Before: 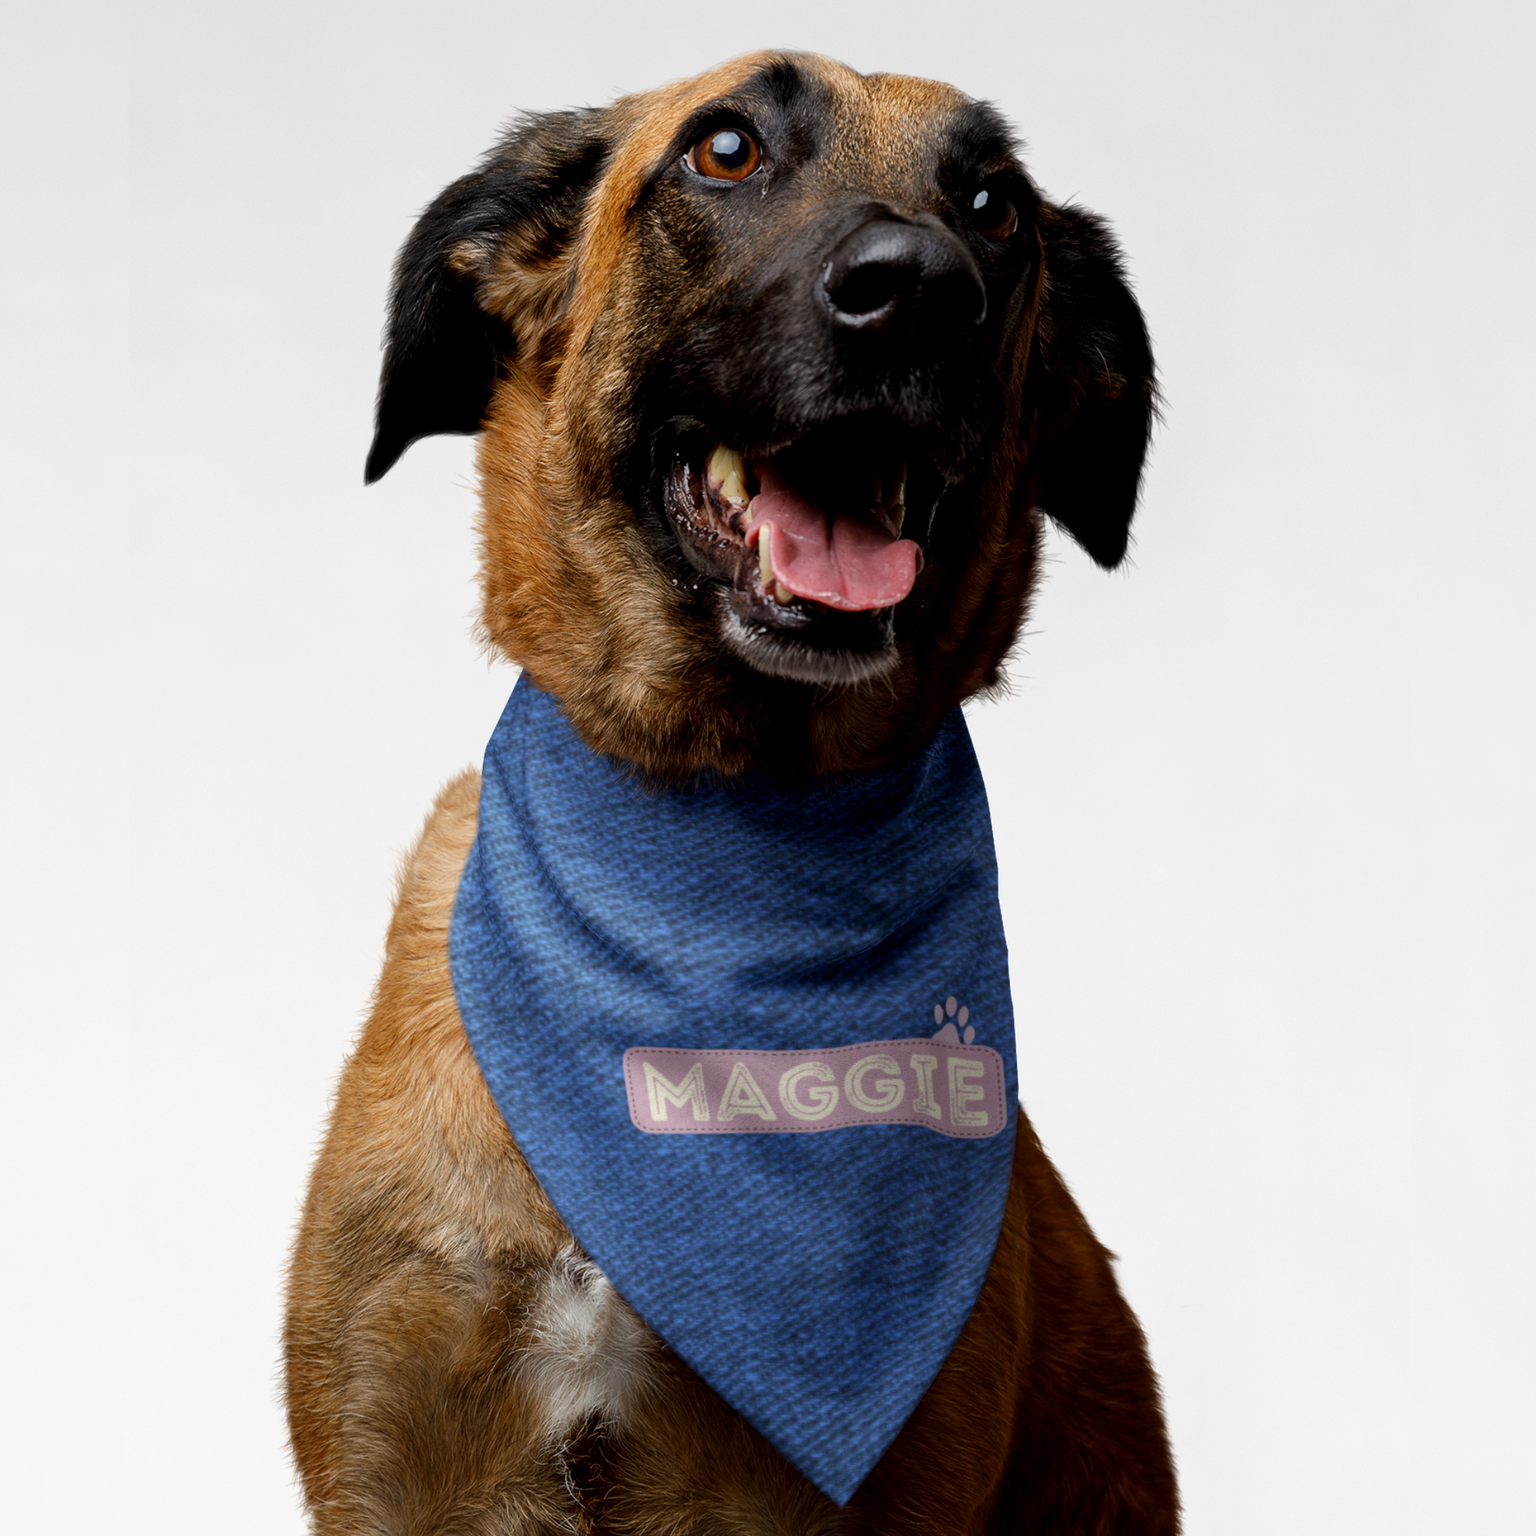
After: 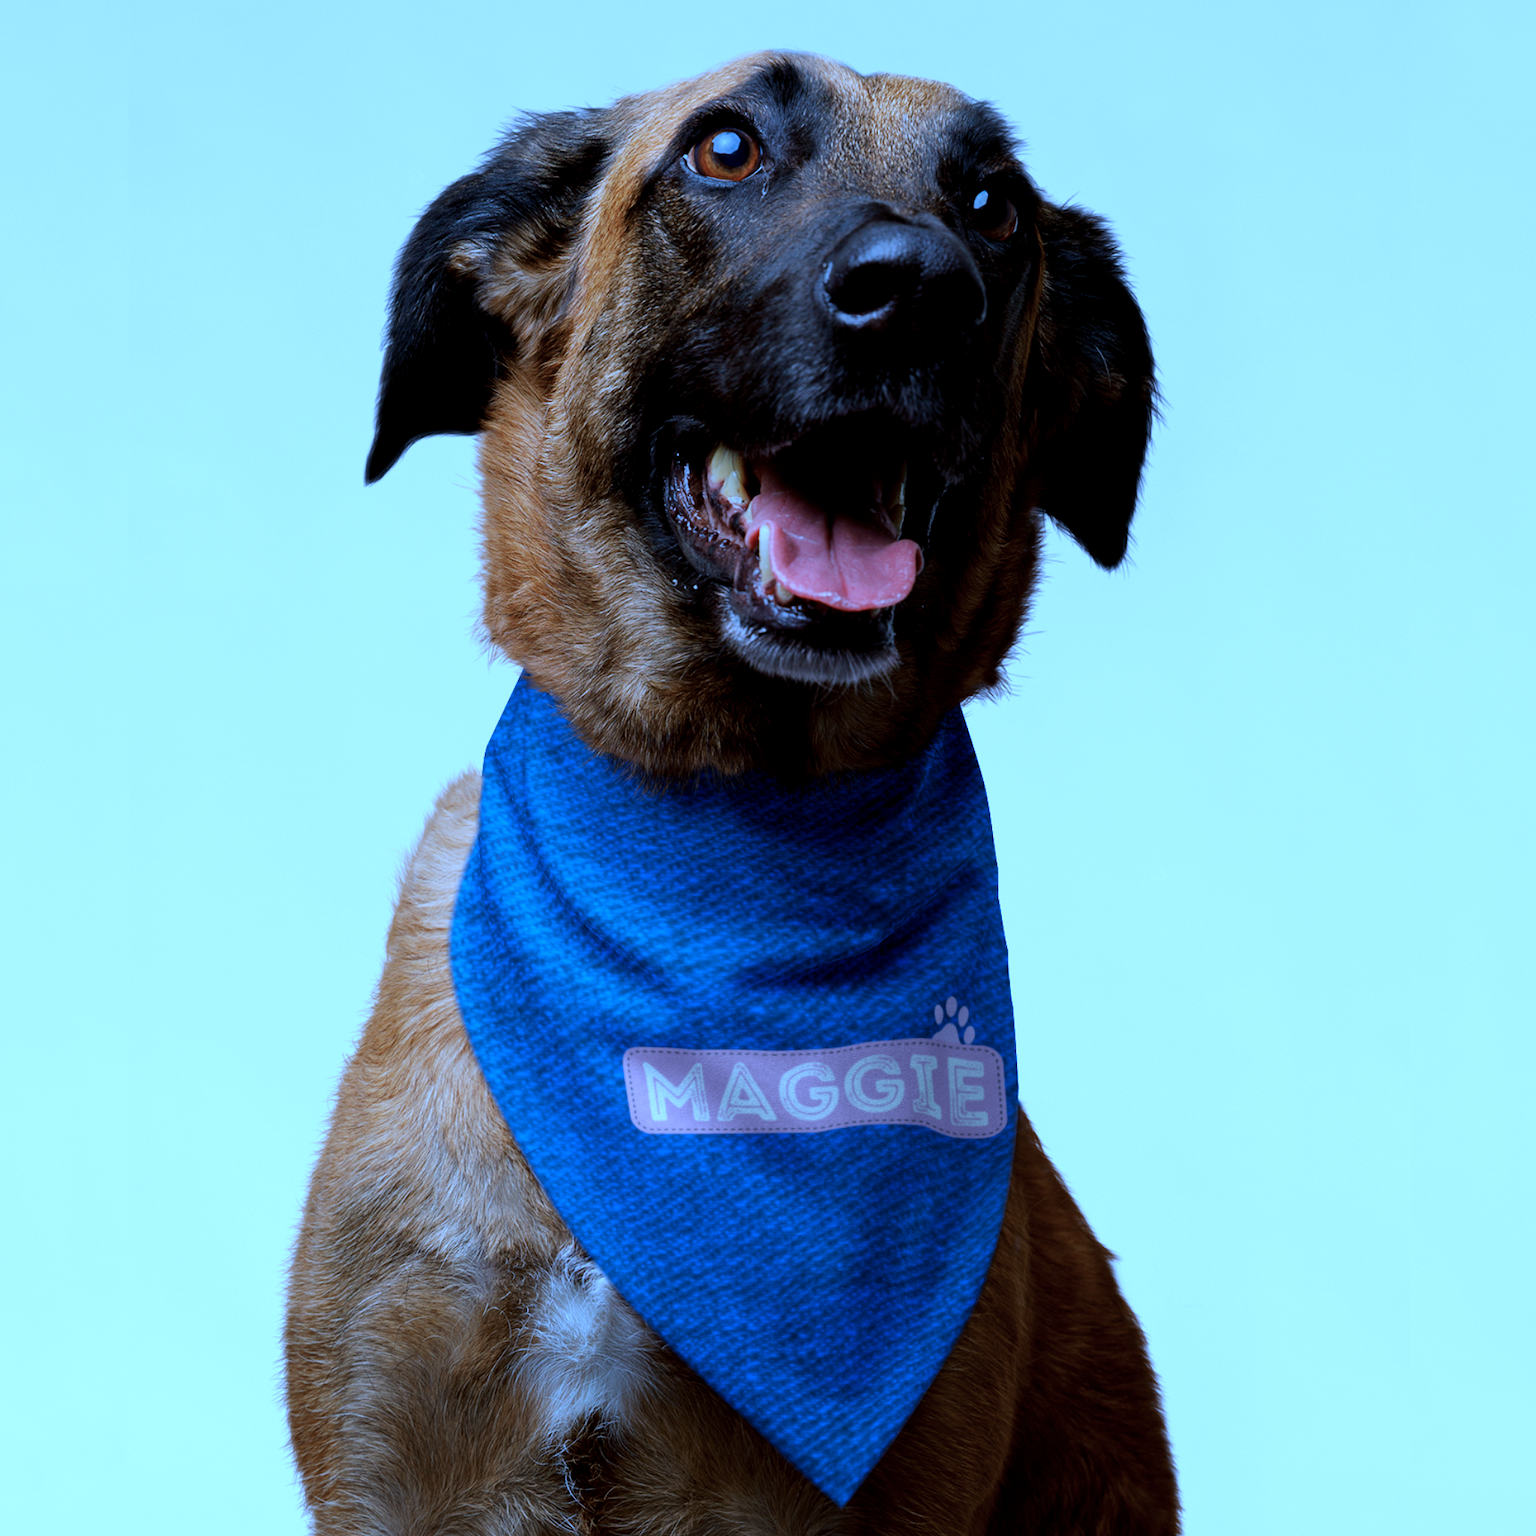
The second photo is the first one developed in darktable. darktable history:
color calibration: illuminant as shot in camera, x 0.443, y 0.414, temperature 2871.16 K
